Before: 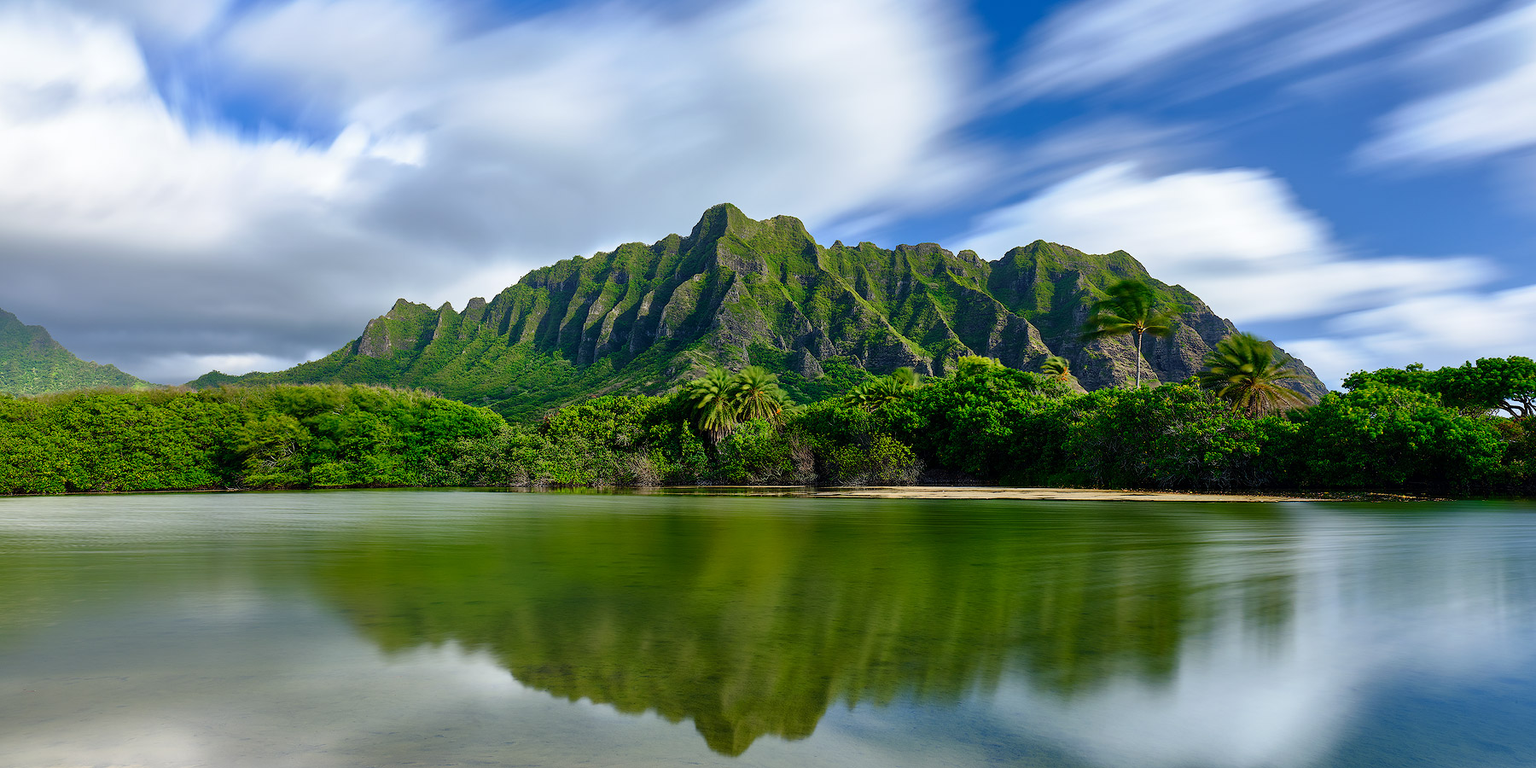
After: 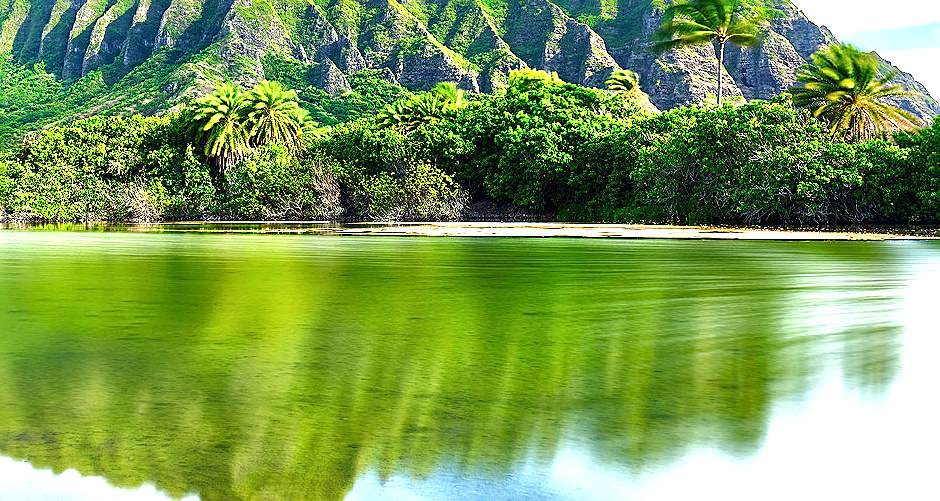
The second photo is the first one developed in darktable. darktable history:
sharpen: on, module defaults
exposure: black level correction 0, exposure 1.994 EV, compensate highlight preservation false
crop: left 34.148%, top 38.743%, right 13.591%, bottom 5.486%
local contrast: highlights 104%, shadows 102%, detail 119%, midtone range 0.2
